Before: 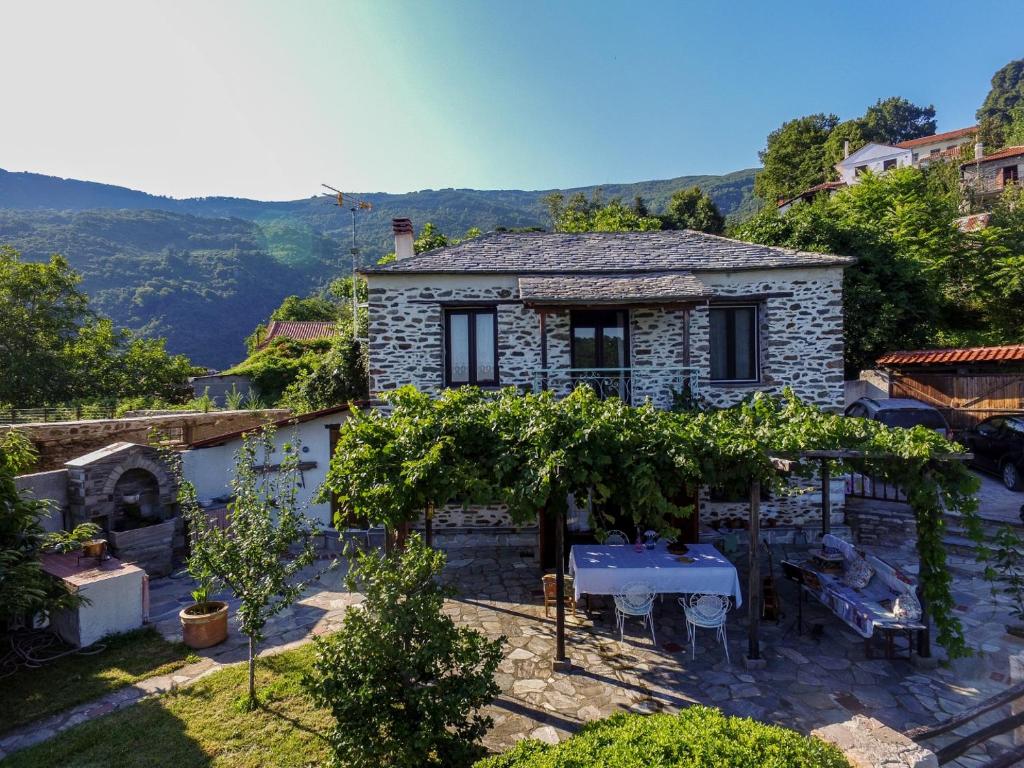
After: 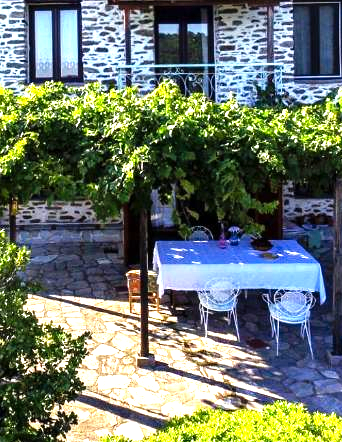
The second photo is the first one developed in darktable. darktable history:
crop: left 40.685%, top 39.627%, right 25.833%, bottom 2.82%
levels: black 8.52%, levels [0, 0.281, 0.562]
